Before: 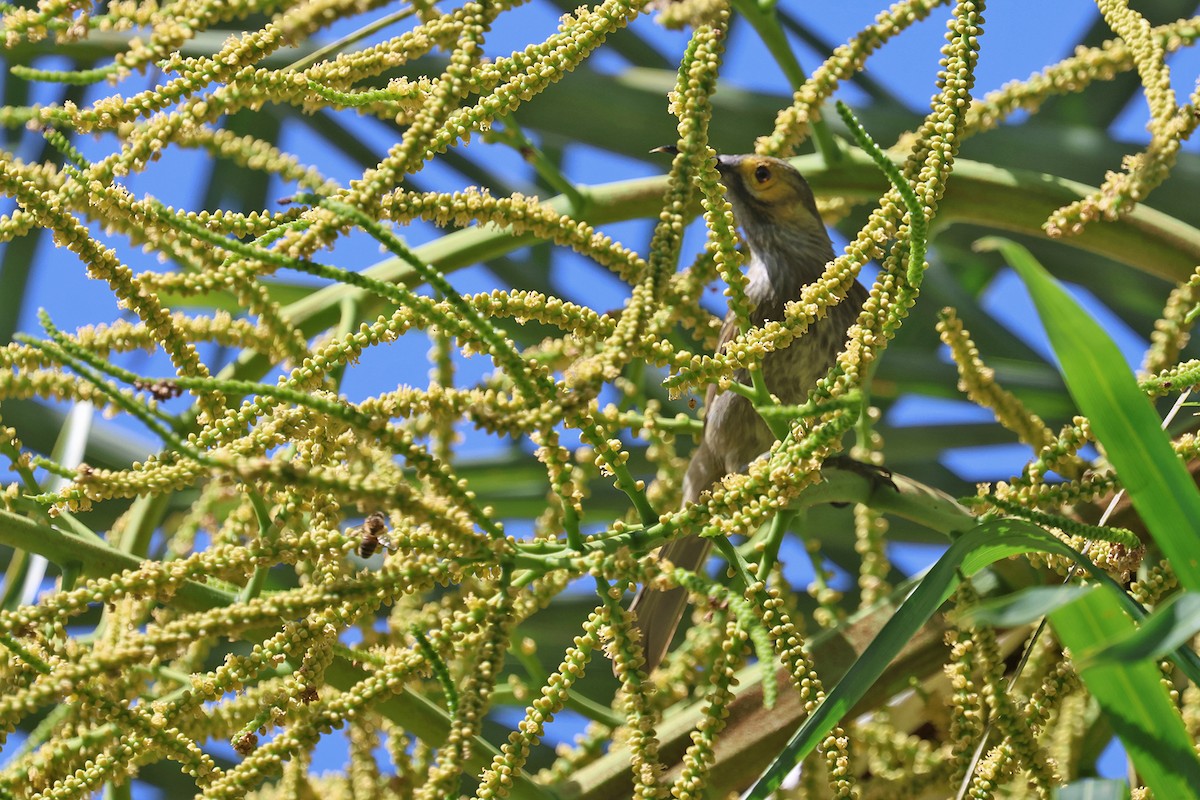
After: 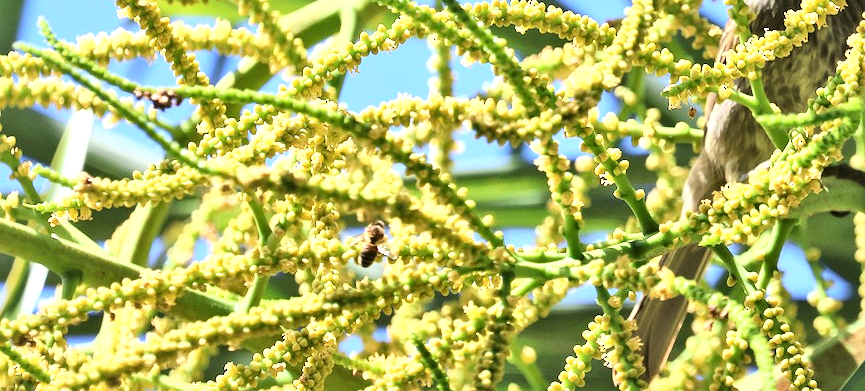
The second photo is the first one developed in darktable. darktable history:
crop: top 36.44%, right 27.917%, bottom 14.638%
base curve: curves: ch0 [(0, 0) (0.007, 0.004) (0.027, 0.03) (0.046, 0.07) (0.207, 0.54) (0.442, 0.872) (0.673, 0.972) (1, 1)]
local contrast: mode bilateral grid, contrast 21, coarseness 49, detail 159%, midtone range 0.2
